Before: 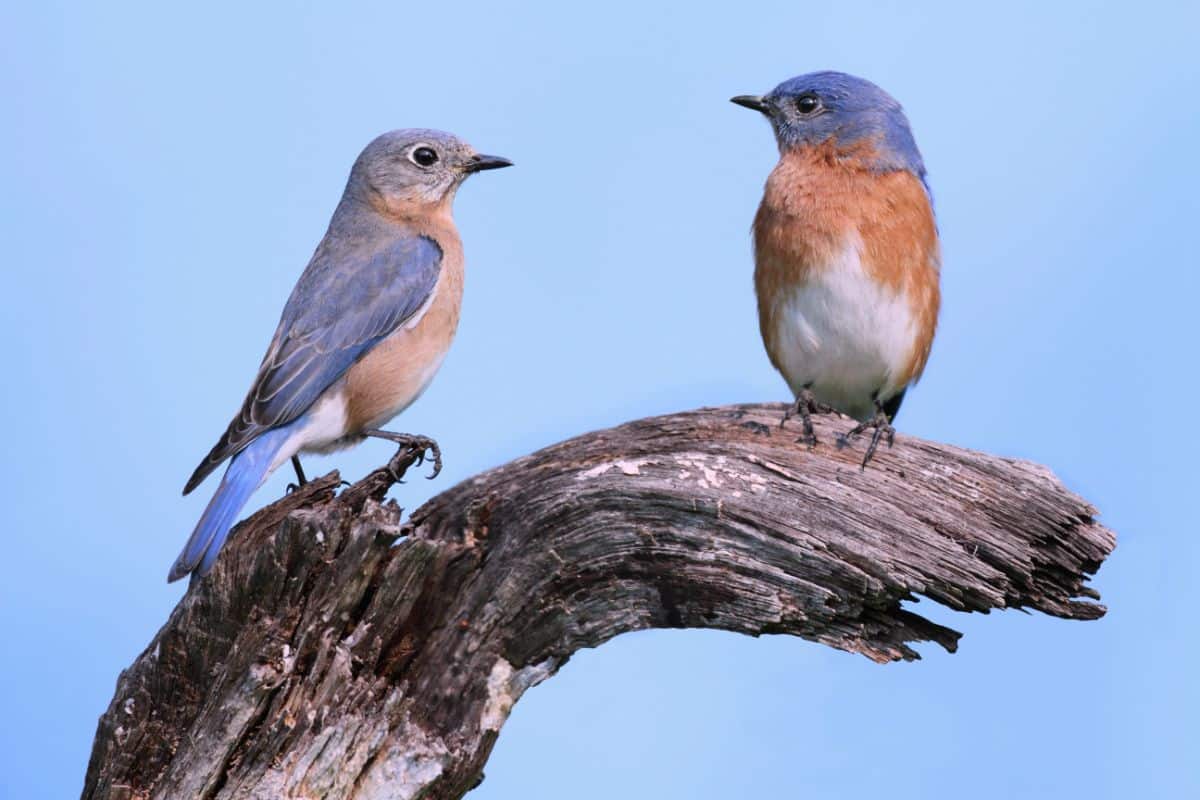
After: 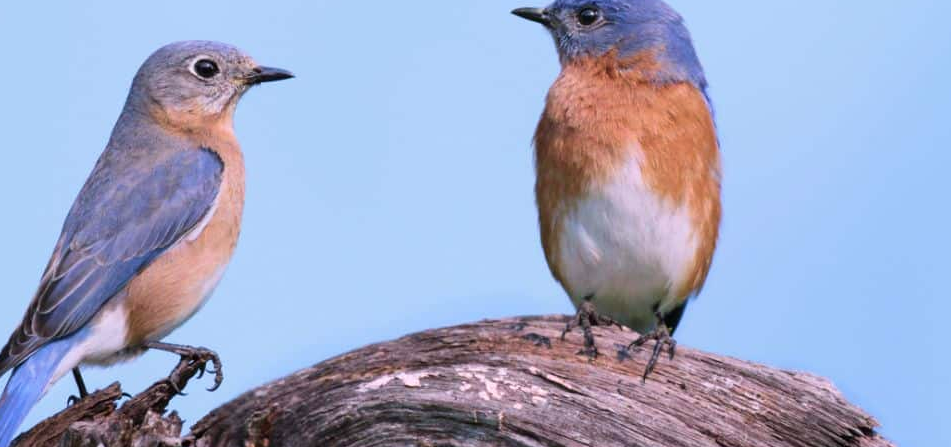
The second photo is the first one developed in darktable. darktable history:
velvia: on, module defaults
crop: left 18.259%, top 11.111%, right 2.438%, bottom 32.909%
